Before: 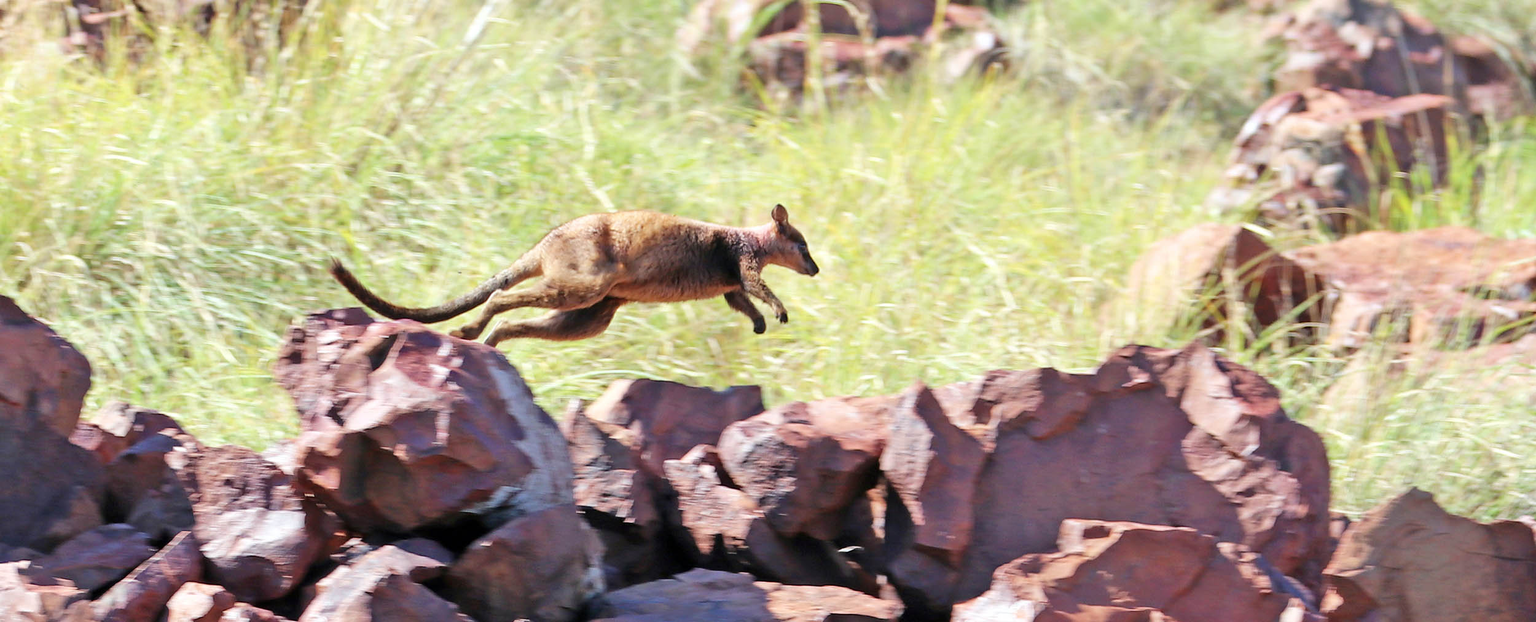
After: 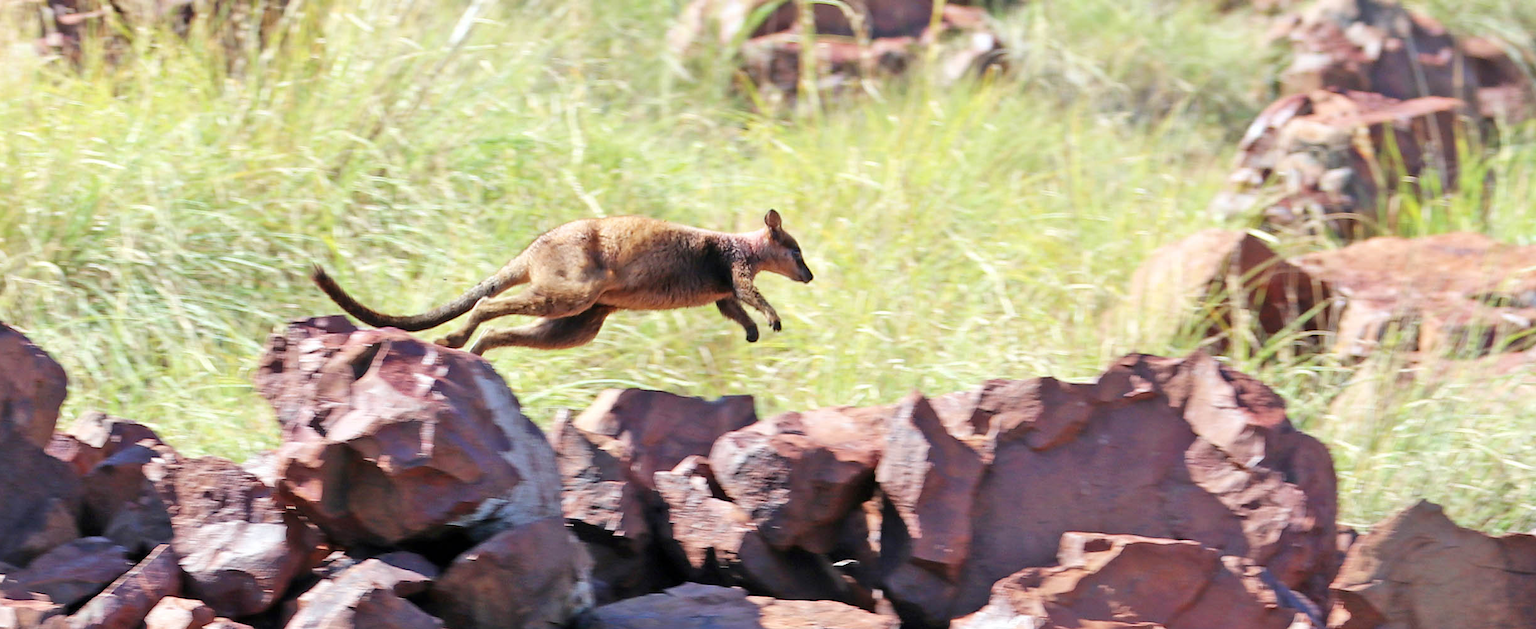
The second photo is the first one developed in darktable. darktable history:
crop and rotate: left 1.731%, right 0.693%, bottom 1.201%
